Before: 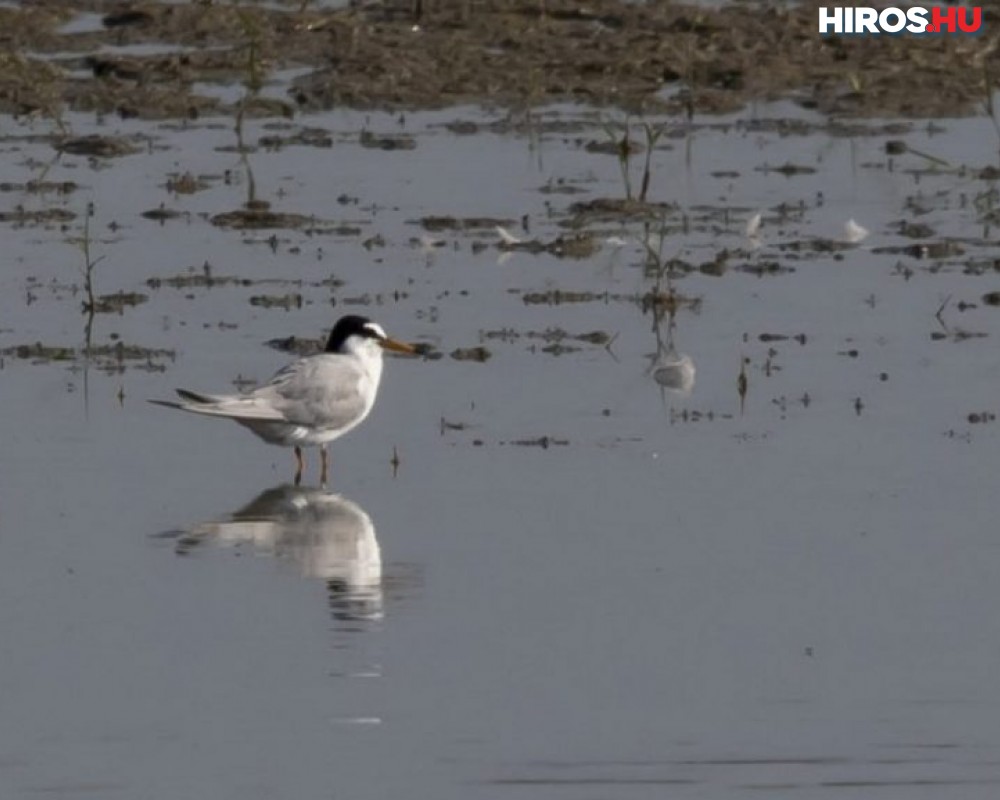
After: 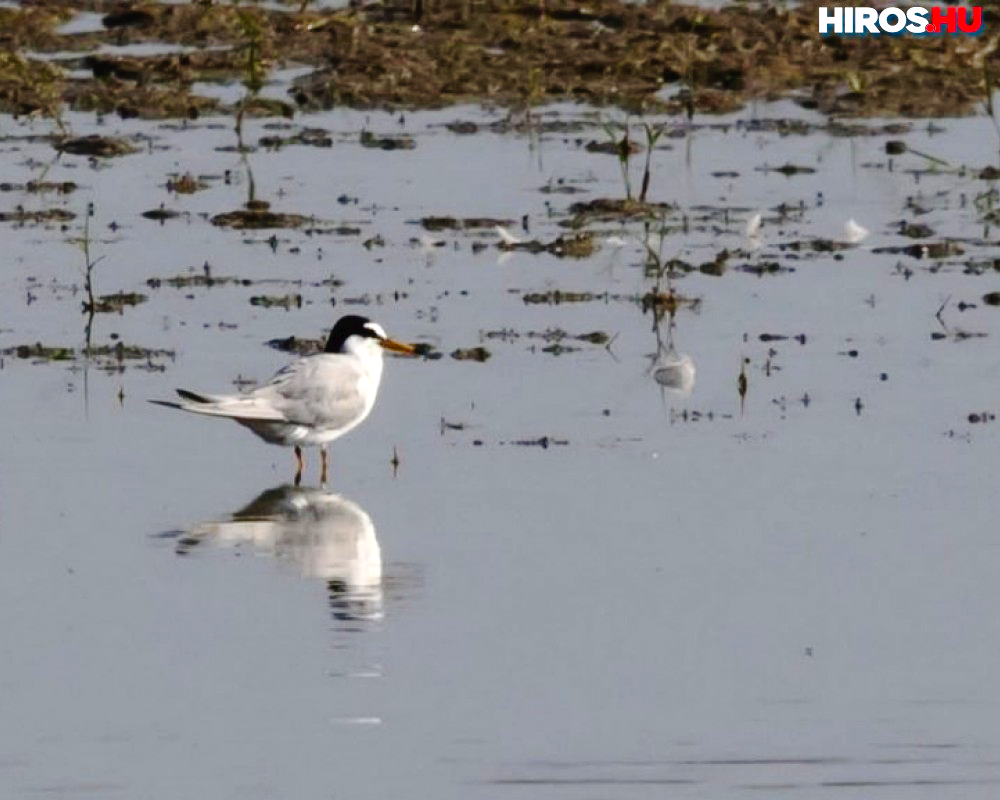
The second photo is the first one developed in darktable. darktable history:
tone equalizer: on, module defaults
tone curve: curves: ch0 [(0, 0) (0.003, 0.026) (0.011, 0.025) (0.025, 0.022) (0.044, 0.022) (0.069, 0.028) (0.1, 0.041) (0.136, 0.062) (0.177, 0.103) (0.224, 0.167) (0.277, 0.242) (0.335, 0.343) (0.399, 0.452) (0.468, 0.539) (0.543, 0.614) (0.623, 0.683) (0.709, 0.749) (0.801, 0.827) (0.898, 0.918) (1, 1)], preserve colors none
contrast brightness saturation: contrast 0.16, saturation 0.32
exposure: exposure 0.485 EV, compensate highlight preservation false
